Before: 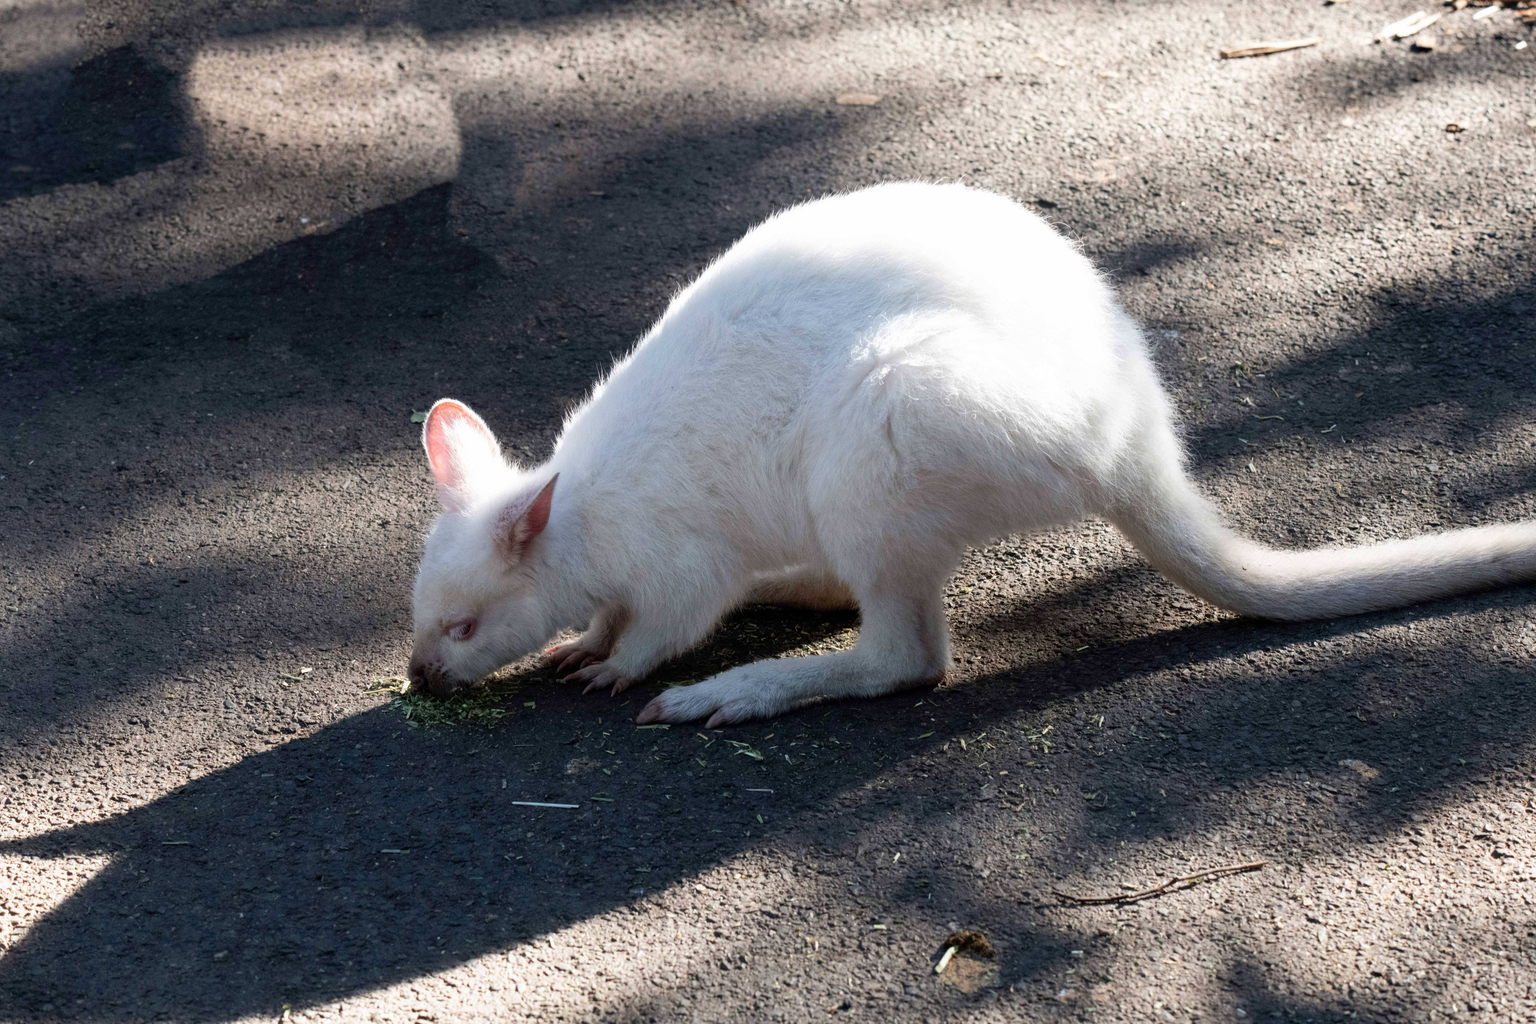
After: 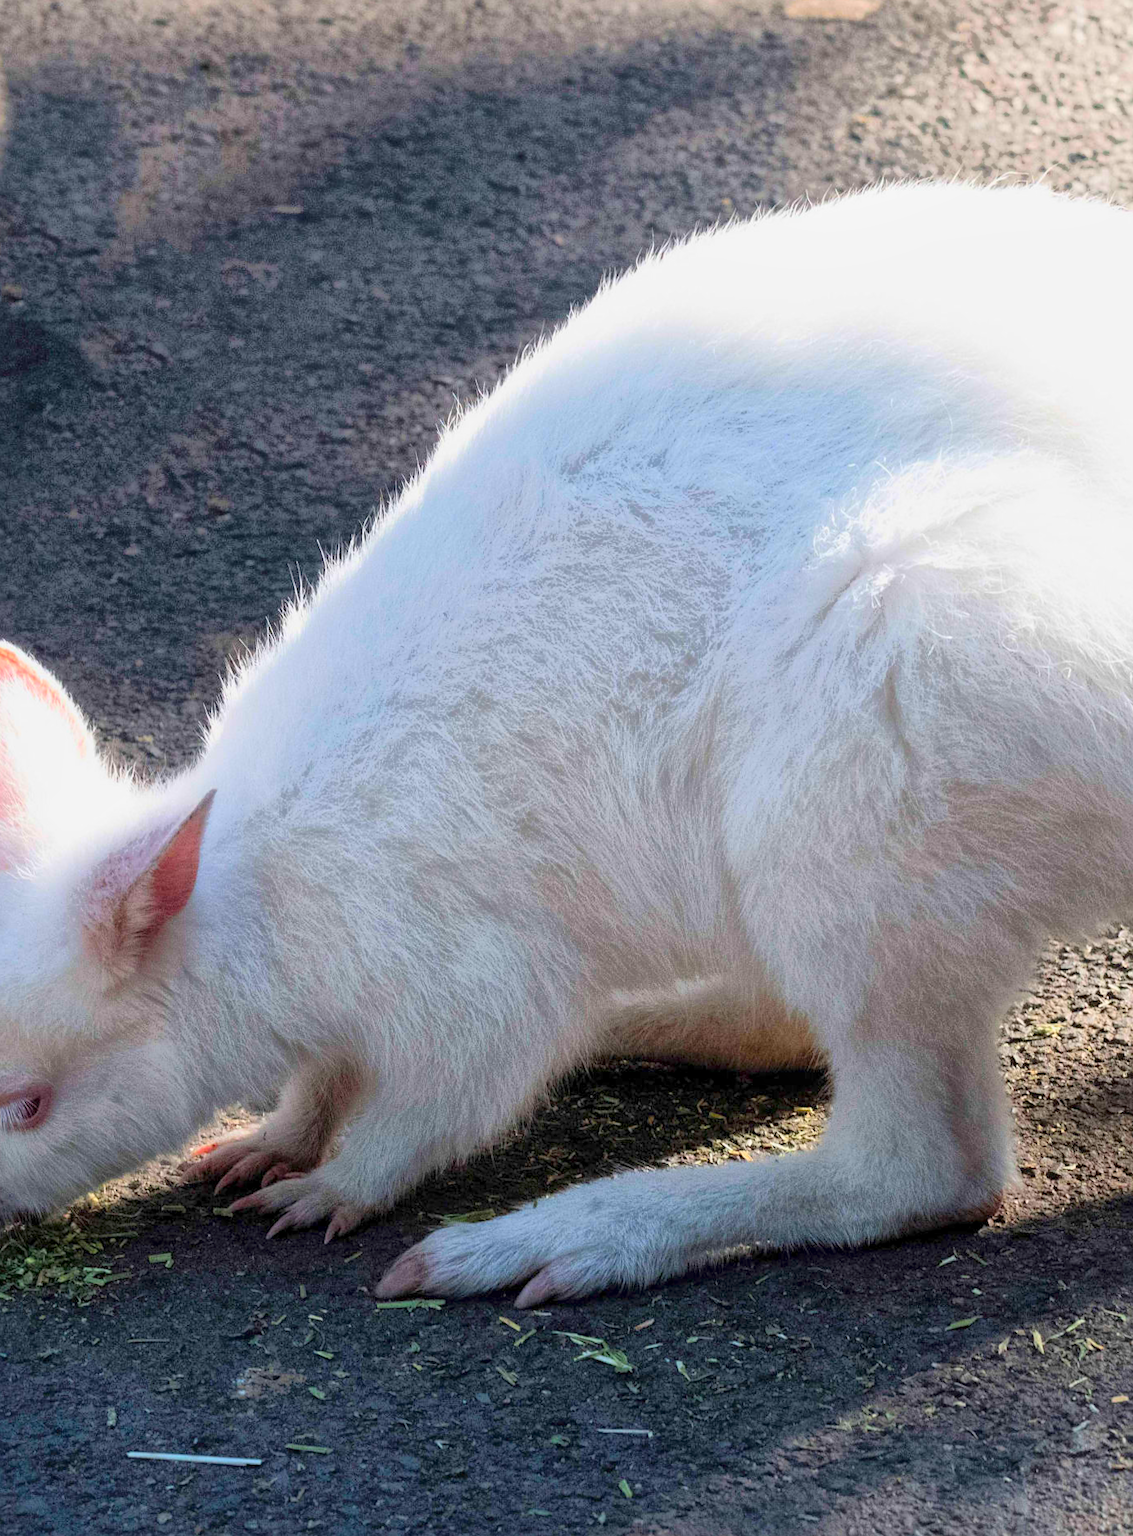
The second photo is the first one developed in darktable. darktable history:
exposure: black level correction 0, exposure 1.75 EV, compensate exposure bias true, compensate highlight preservation false
global tonemap: drago (1, 100), detail 1
crop and rotate: left 29.476%, top 10.214%, right 35.32%, bottom 17.333%
sharpen: amount 0.2
rotate and perspective: lens shift (vertical) 0.048, lens shift (horizontal) -0.024, automatic cropping off
